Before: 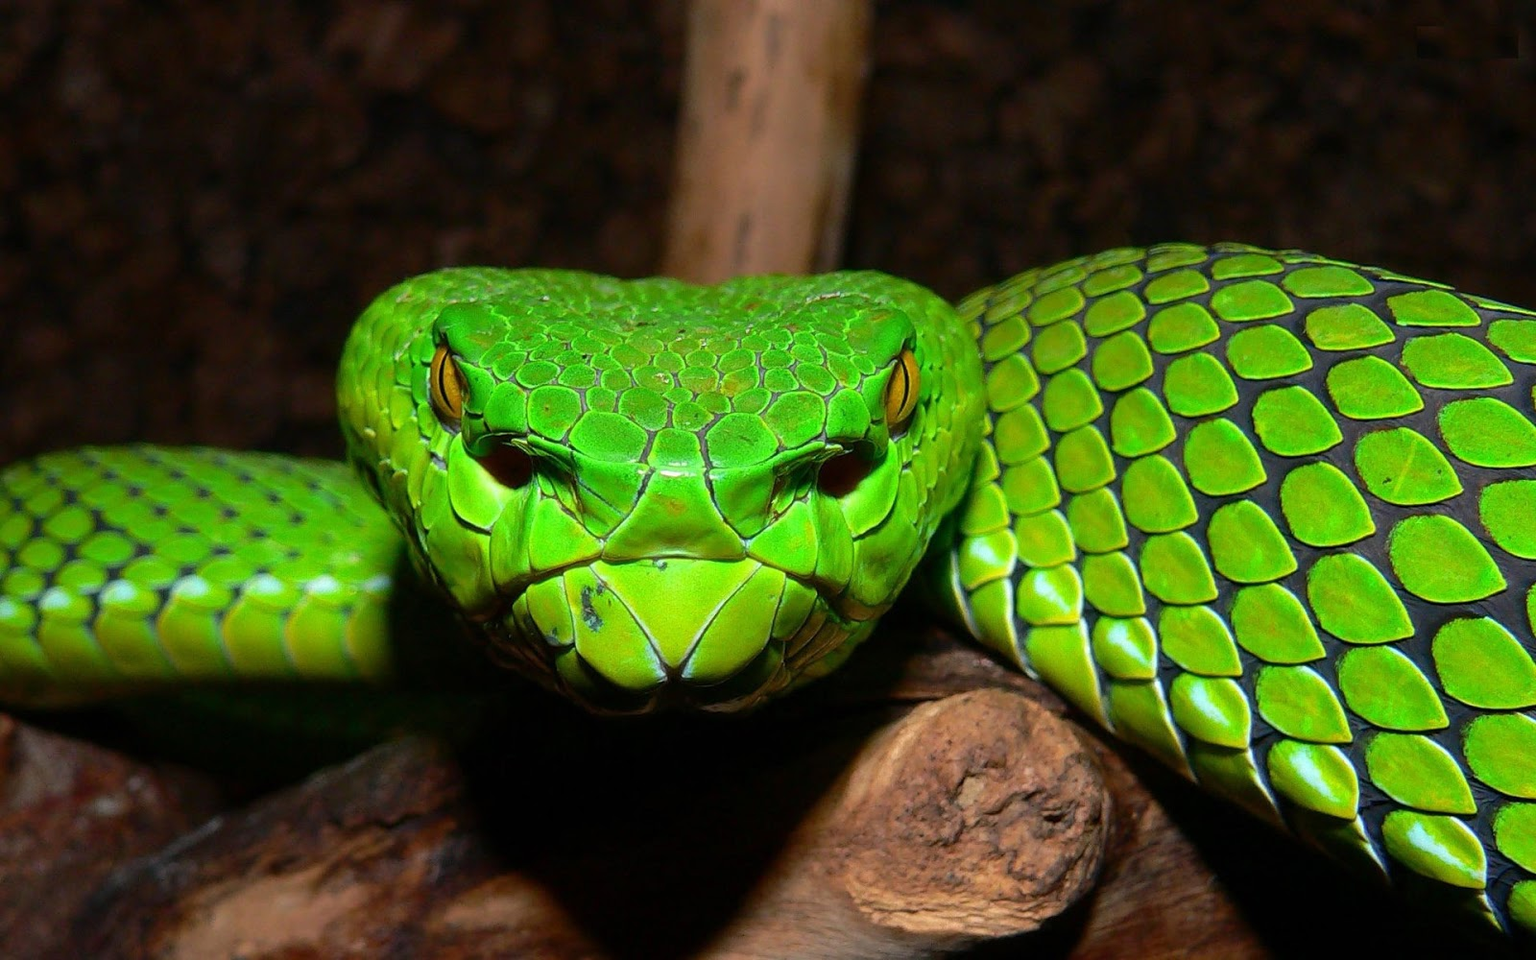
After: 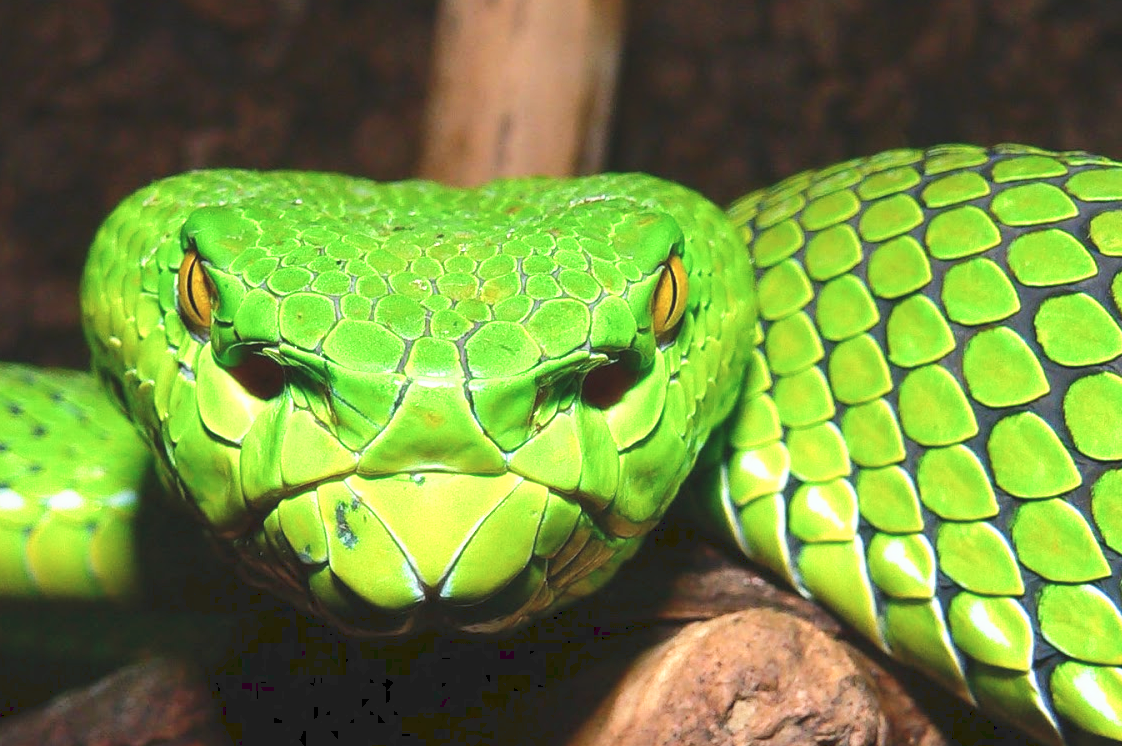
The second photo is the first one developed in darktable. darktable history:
tone curve: curves: ch0 [(0, 0) (0.003, 0.115) (0.011, 0.133) (0.025, 0.157) (0.044, 0.182) (0.069, 0.209) (0.1, 0.239) (0.136, 0.279) (0.177, 0.326) (0.224, 0.379) (0.277, 0.436) (0.335, 0.507) (0.399, 0.587) (0.468, 0.671) (0.543, 0.75) (0.623, 0.837) (0.709, 0.916) (0.801, 0.978) (0.898, 0.985) (1, 1)], preserve colors none
crop and rotate: left 16.917%, top 10.951%, right 12.956%, bottom 14.391%
